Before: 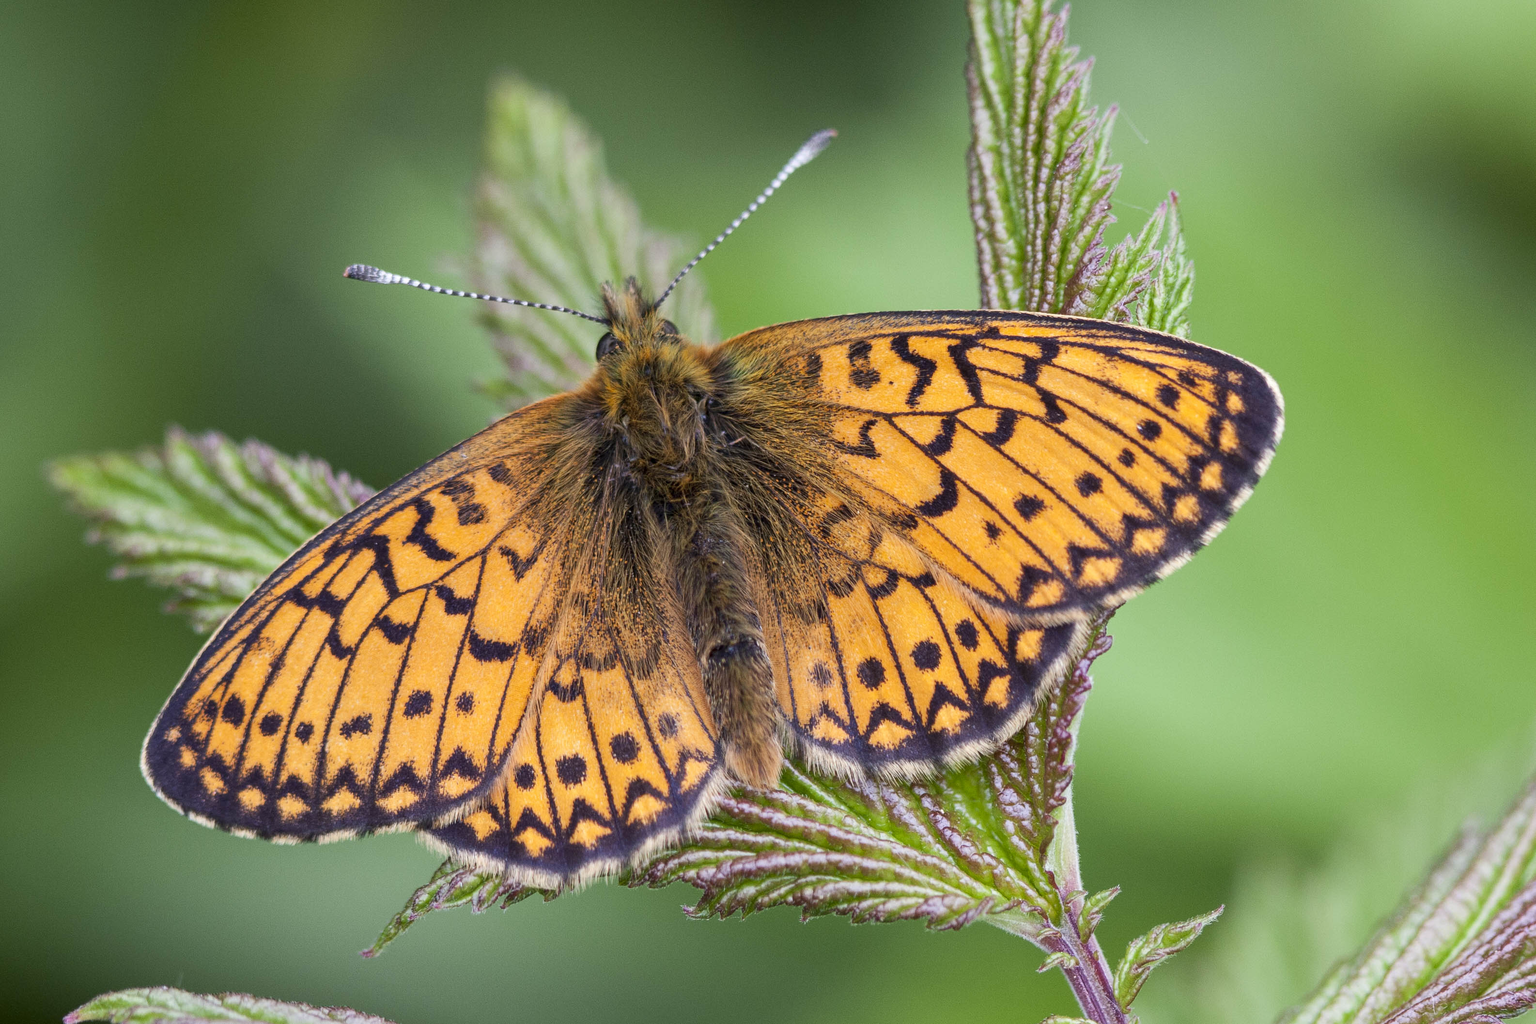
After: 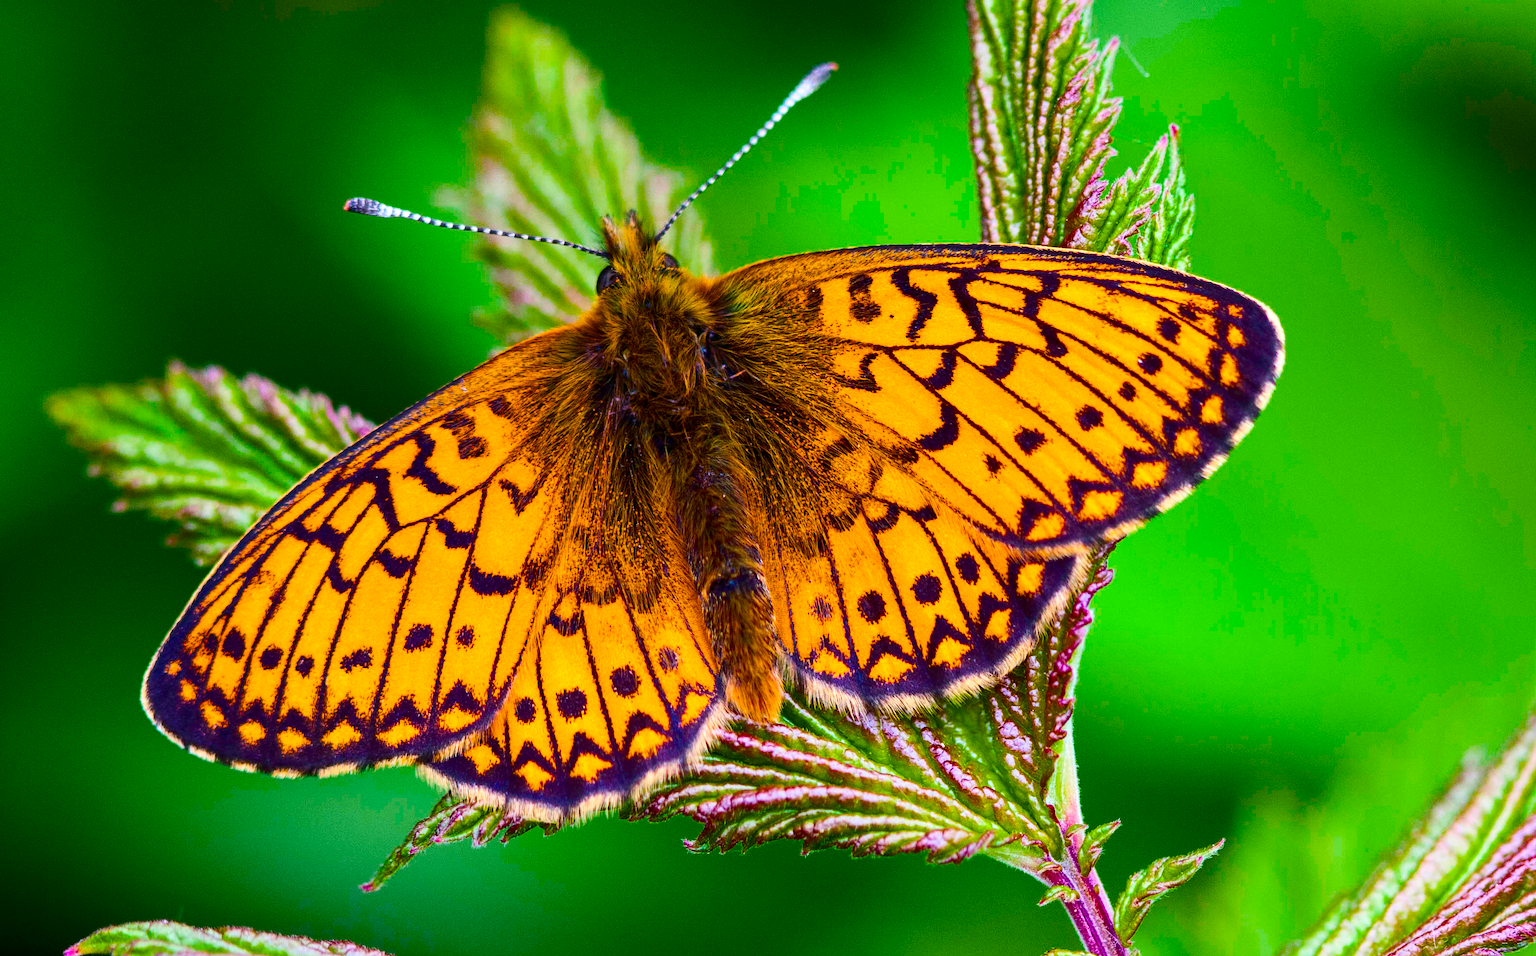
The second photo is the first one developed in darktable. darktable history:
contrast brightness saturation: contrast 0.199, brightness -0.105, saturation 0.101
color balance rgb: highlights gain › luminance 14.77%, linear chroma grading › global chroma 14.615%, perceptual saturation grading › global saturation 64.371%, perceptual saturation grading › highlights 49.984%, perceptual saturation grading › shadows 29.264%, global vibrance 20%
crop and rotate: top 6.549%
